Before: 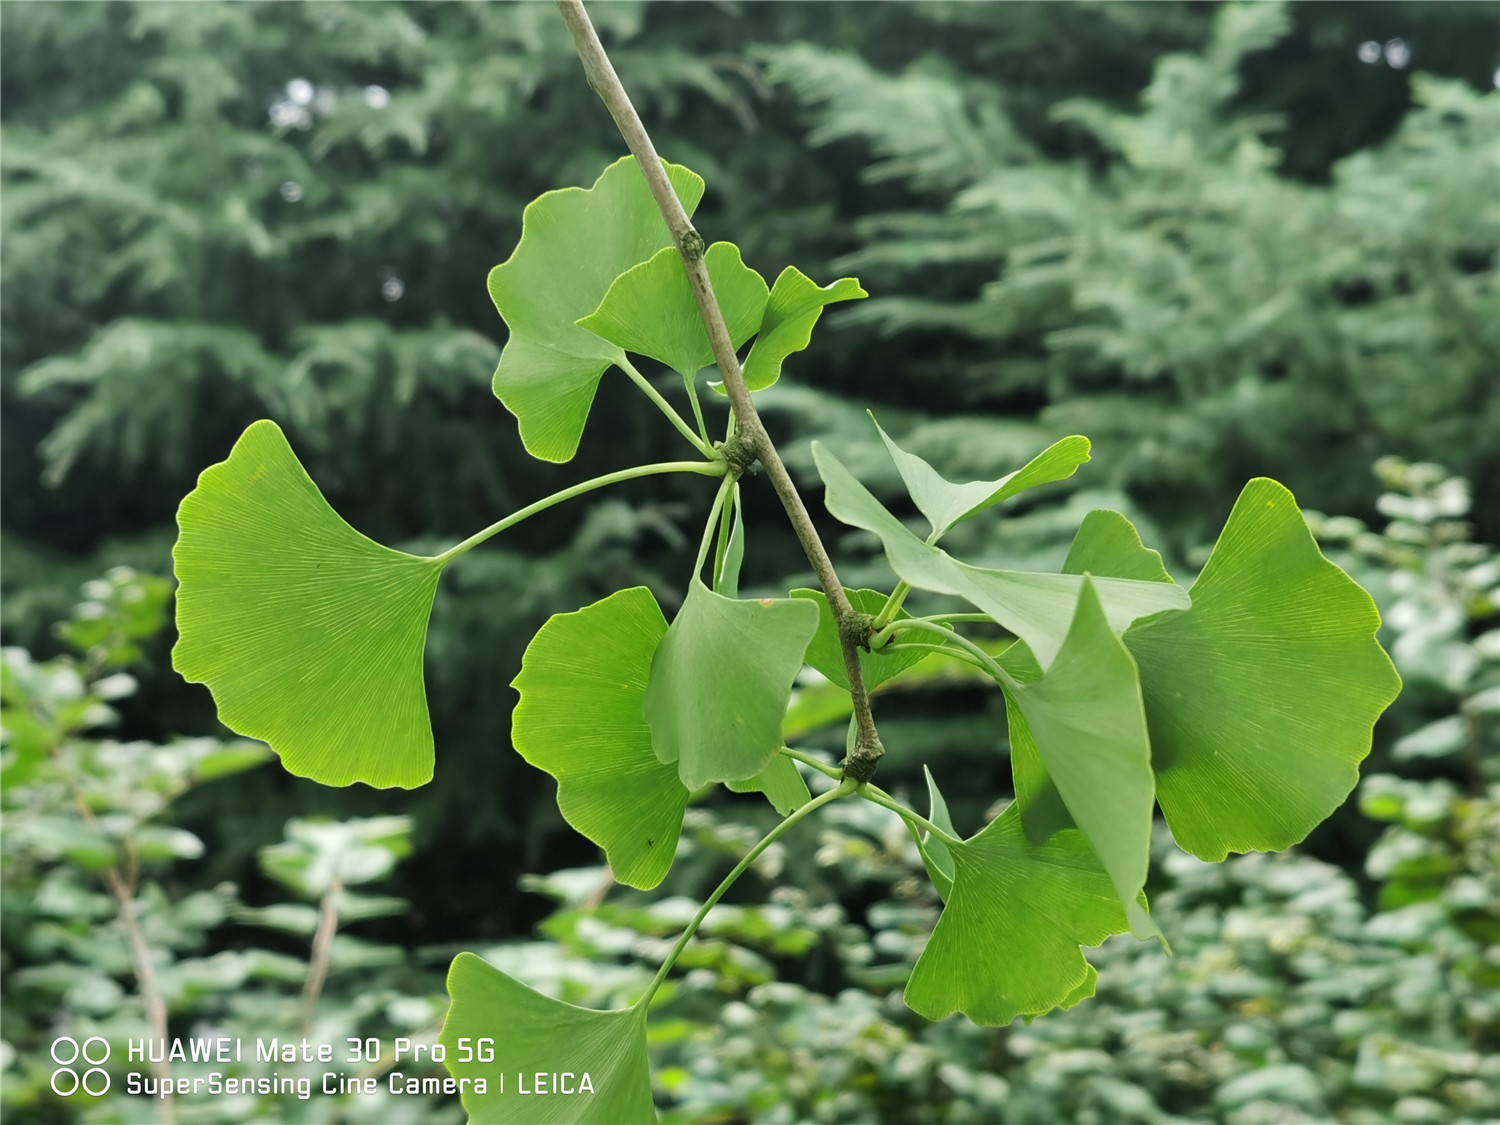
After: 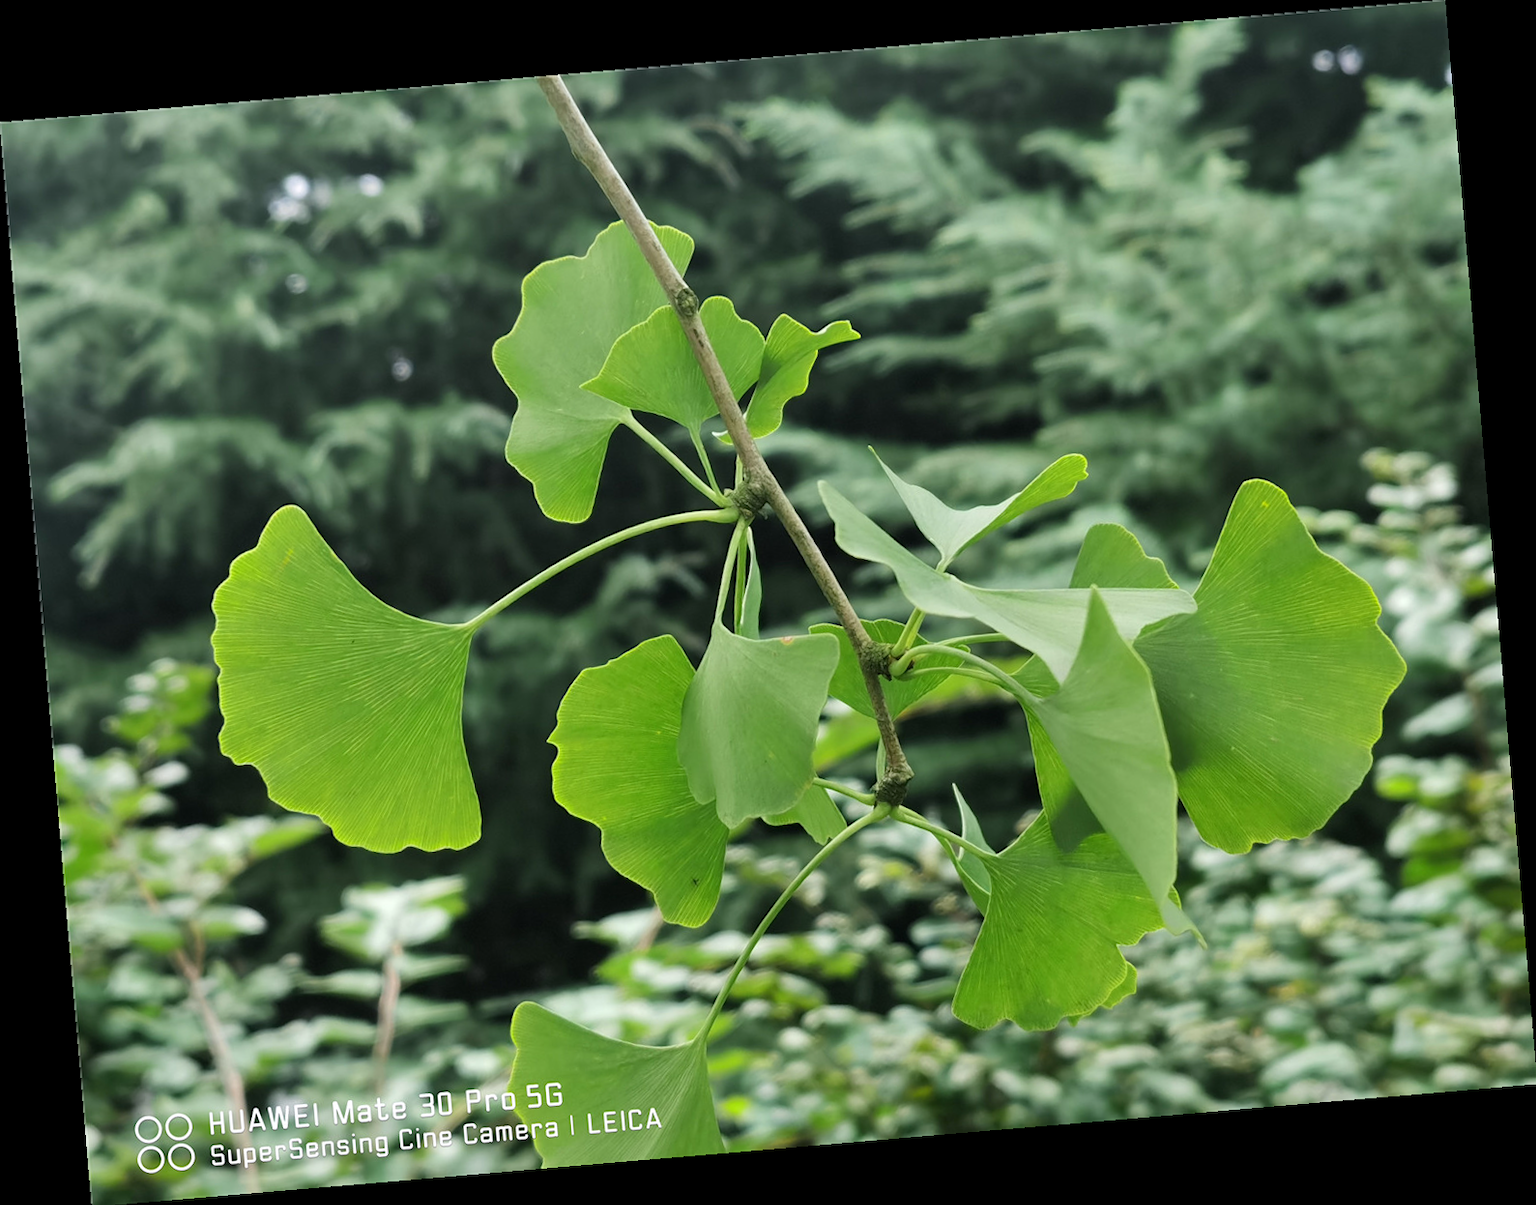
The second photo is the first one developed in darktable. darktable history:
white balance: red 1.004, blue 1.024
rotate and perspective: rotation -4.86°, automatic cropping off
